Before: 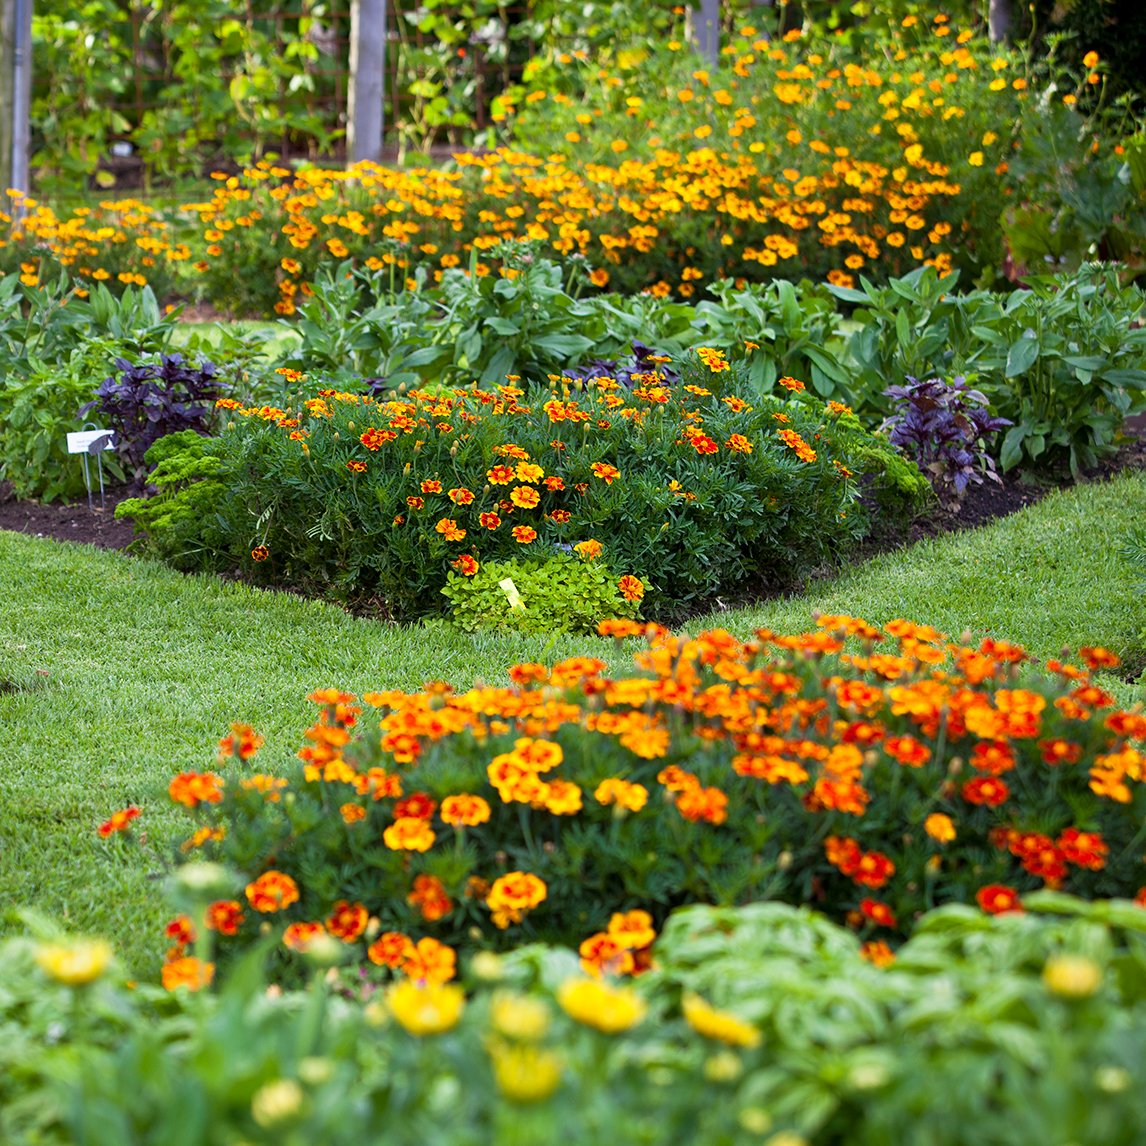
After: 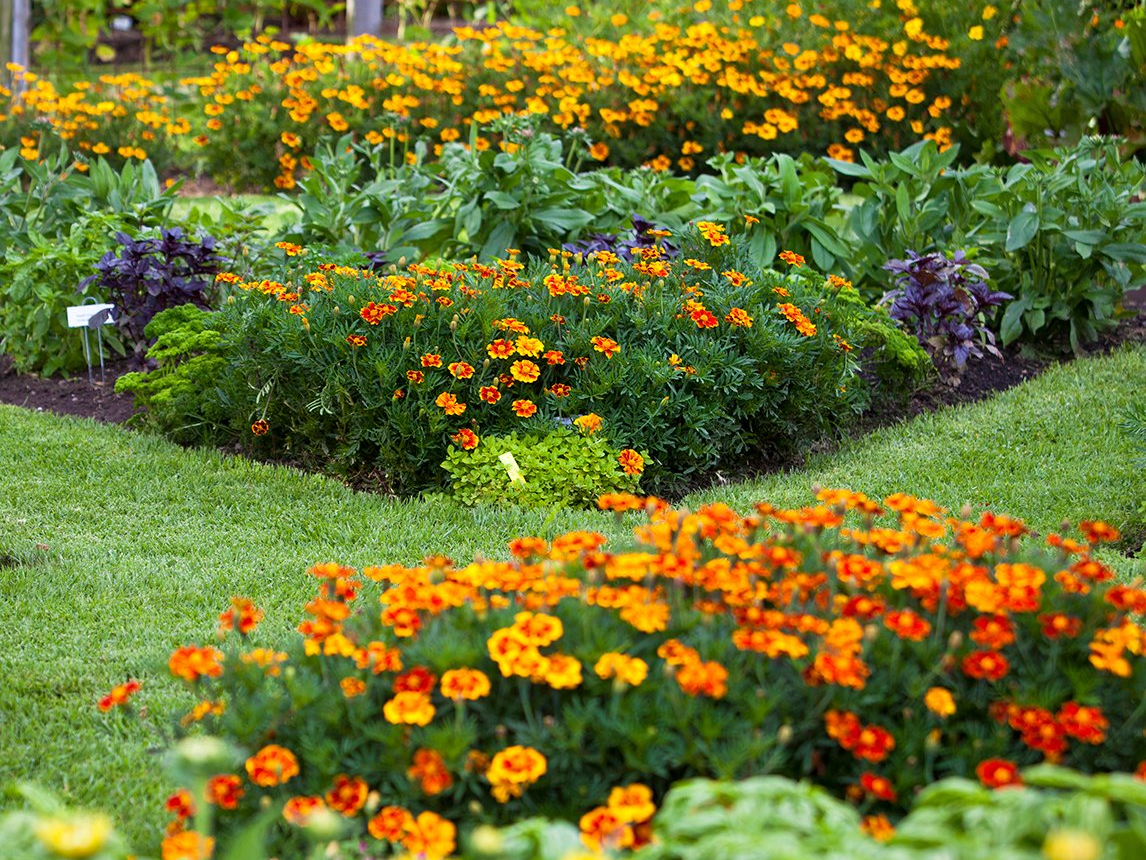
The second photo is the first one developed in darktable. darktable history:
crop: top 11.025%, bottom 13.887%
shadows and highlights: radius 126, shadows 30.49, highlights -30.91, low approximation 0.01, soften with gaussian
